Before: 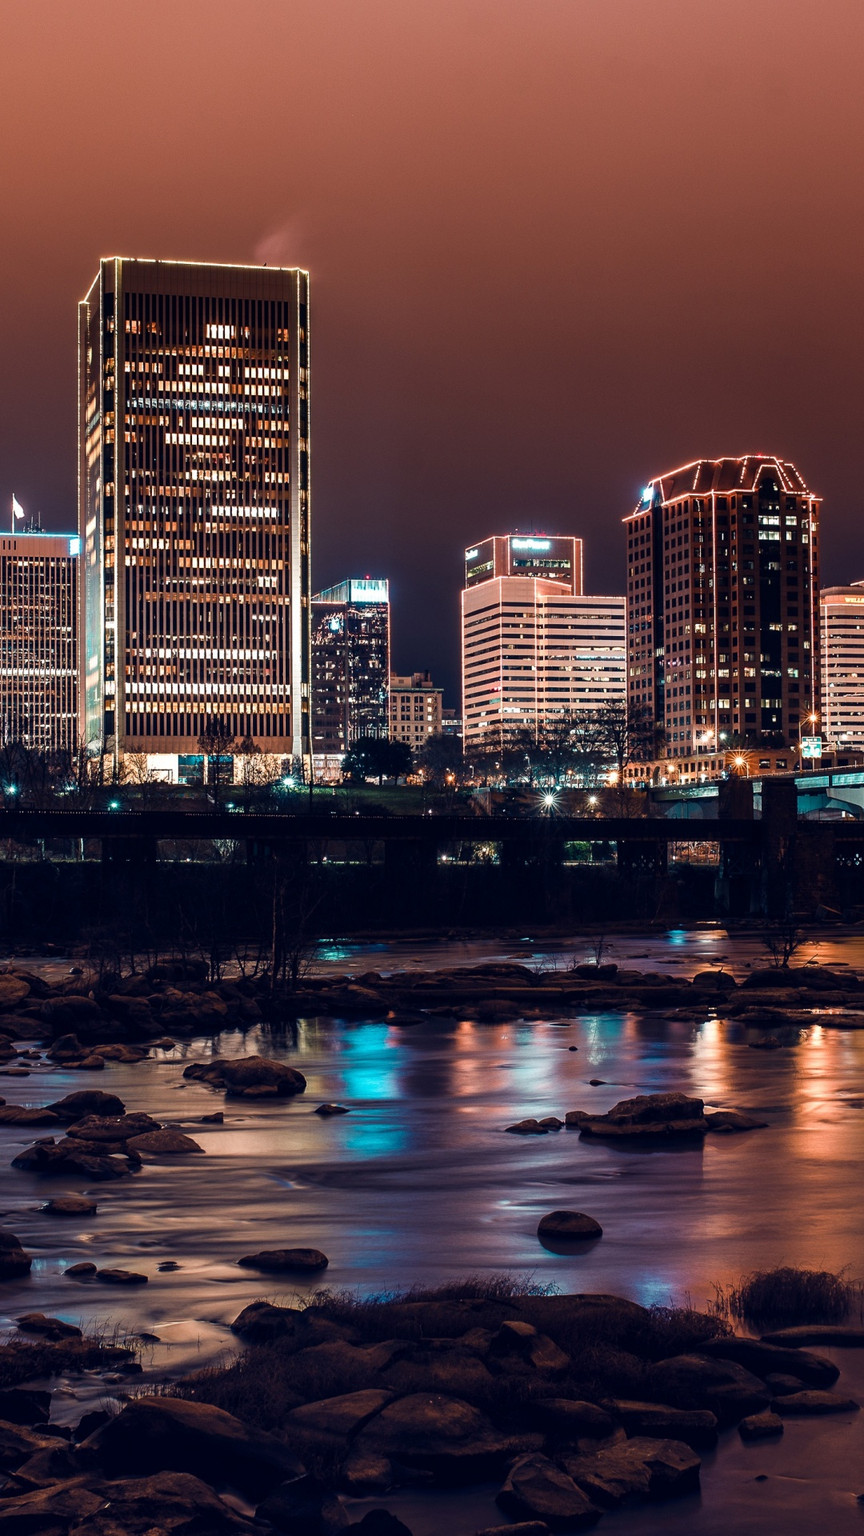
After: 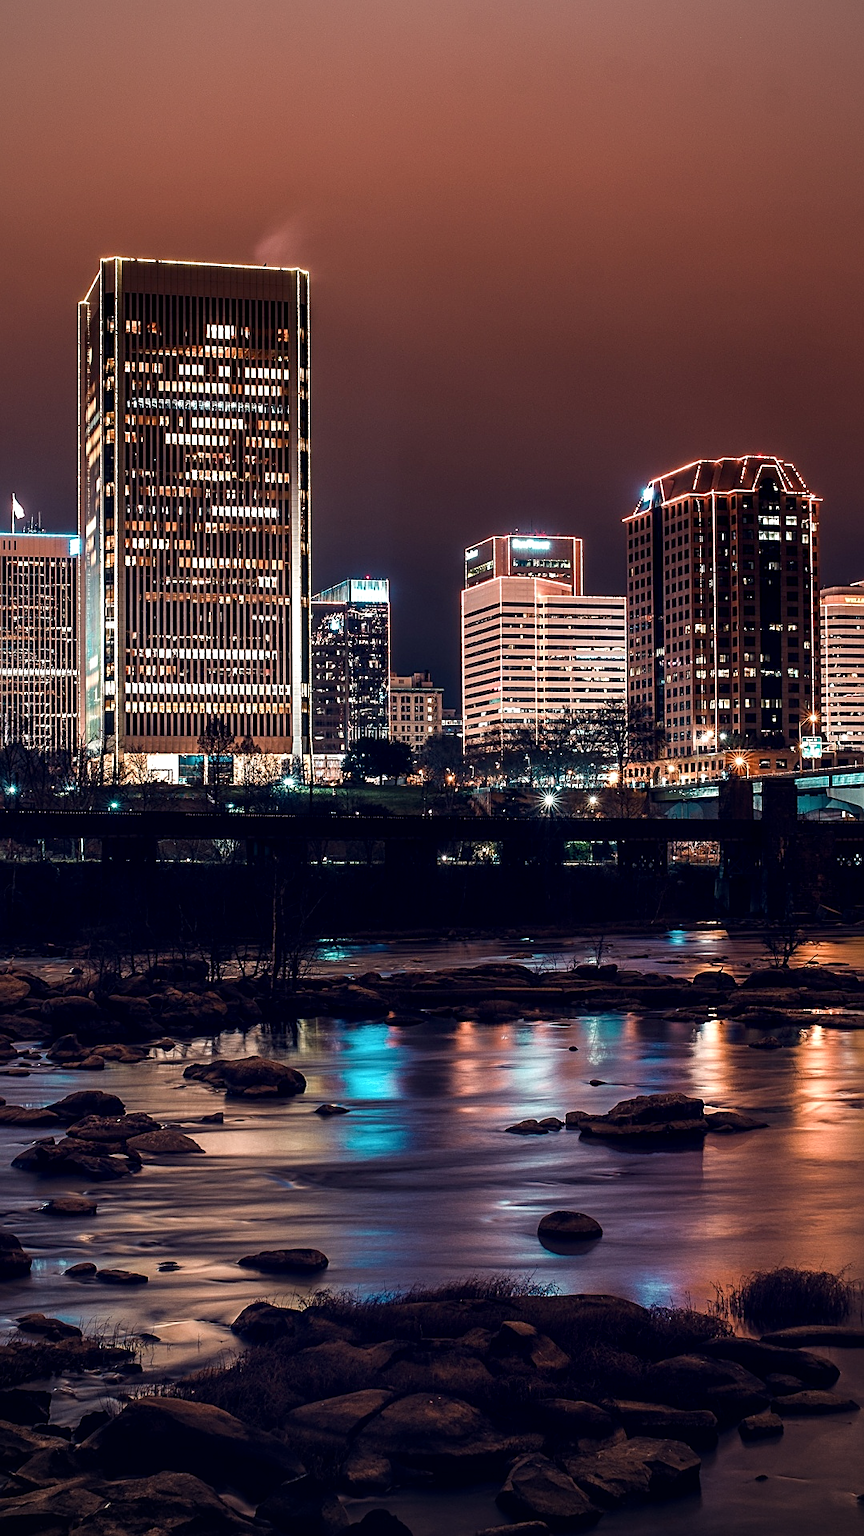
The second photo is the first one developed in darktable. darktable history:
local contrast: highlights 100%, shadows 102%, detail 119%, midtone range 0.2
vignetting: unbound false
contrast equalizer: octaves 7, y [[0.518, 0.517, 0.501, 0.5, 0.5, 0.5], [0.5 ×6], [0.5 ×6], [0 ×6], [0 ×6]]
sharpen: on, module defaults
